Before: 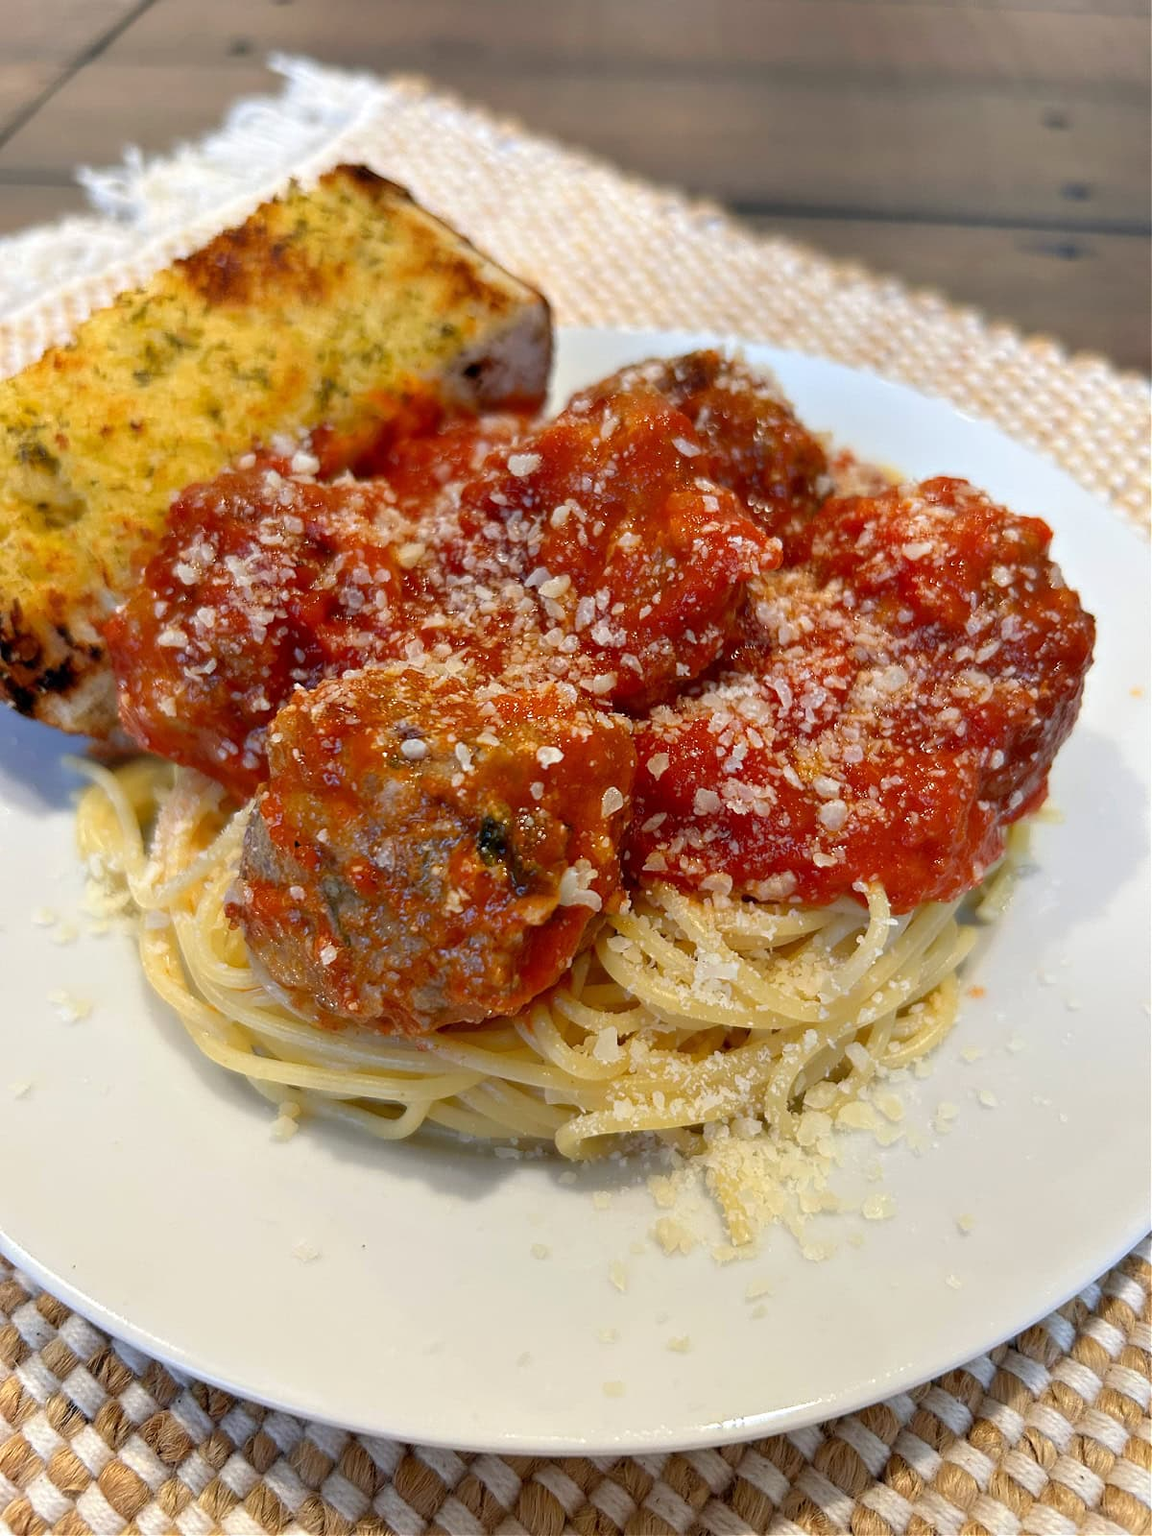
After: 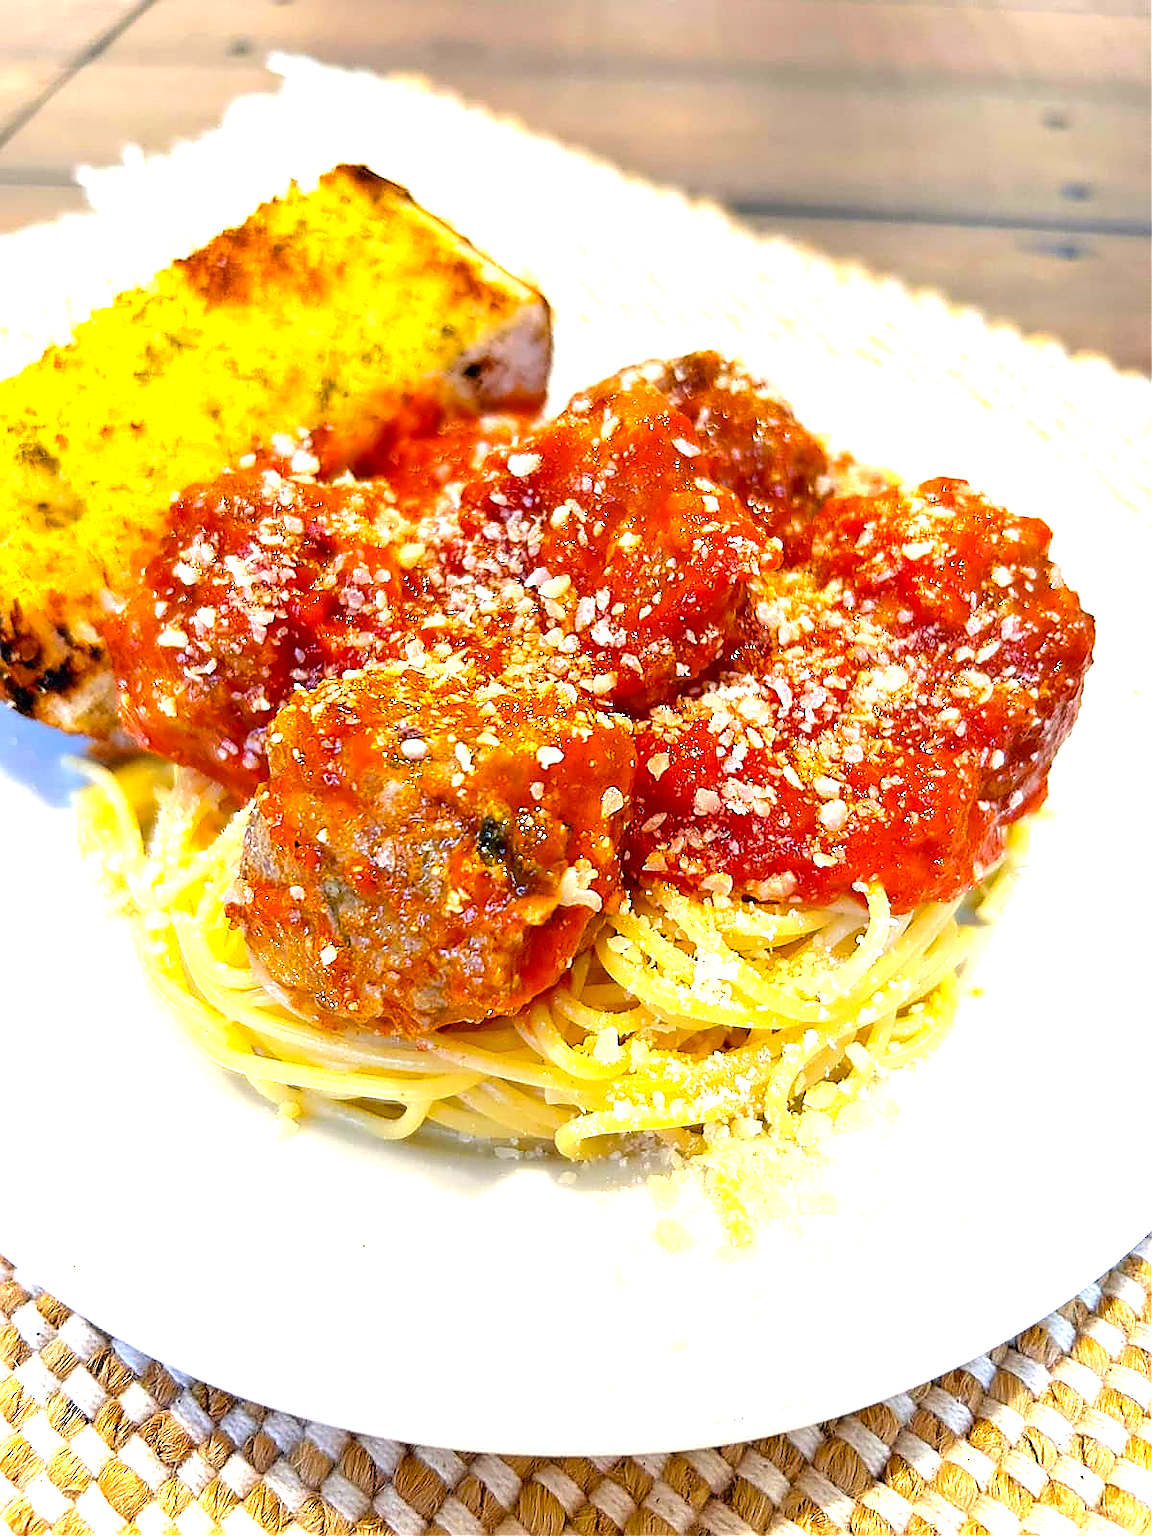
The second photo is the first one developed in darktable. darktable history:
color balance rgb: linear chroma grading › global chroma 14.845%, perceptual saturation grading › global saturation 19.661%
exposure: black level correction 0, exposure 1.477 EV, compensate highlight preservation false
sharpen: radius 1.396, amount 1.255, threshold 0.741
